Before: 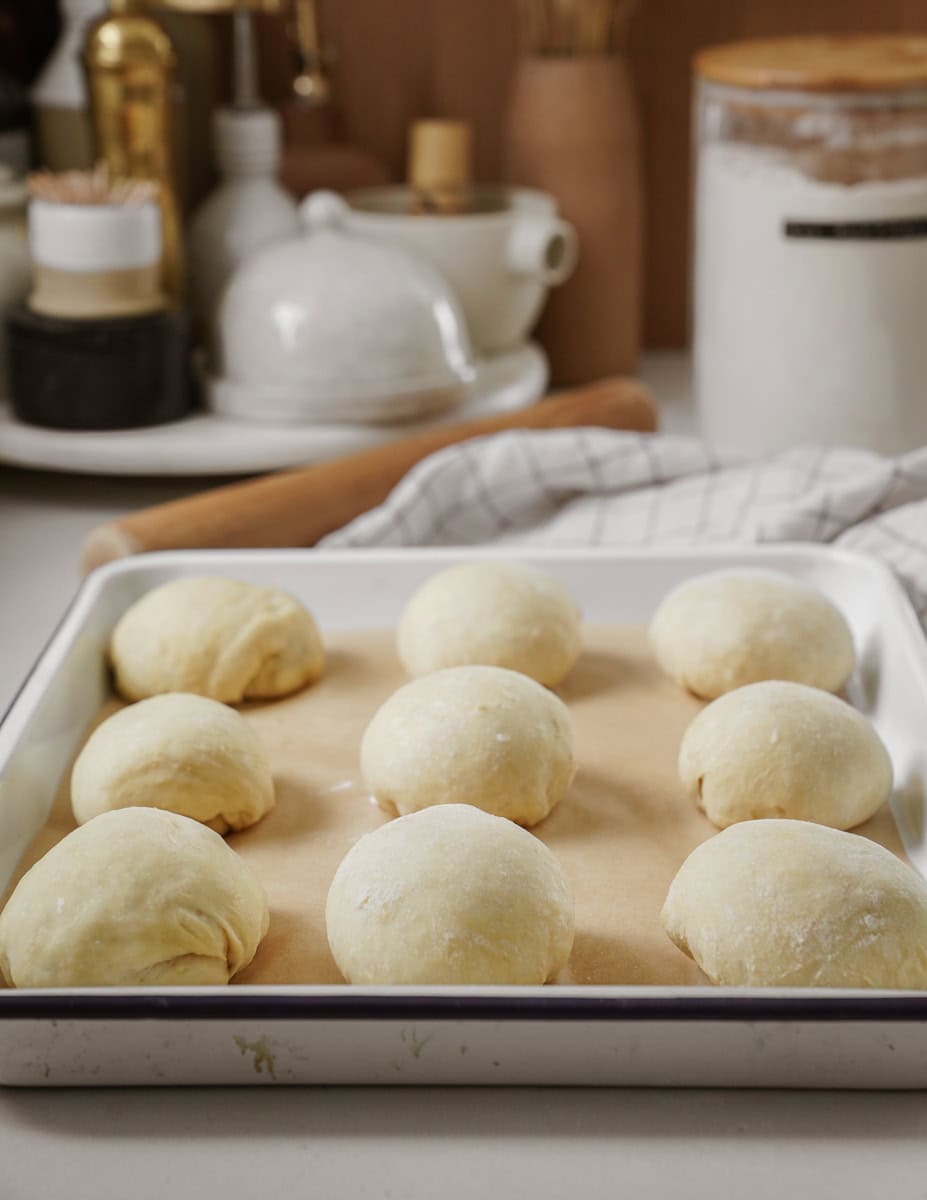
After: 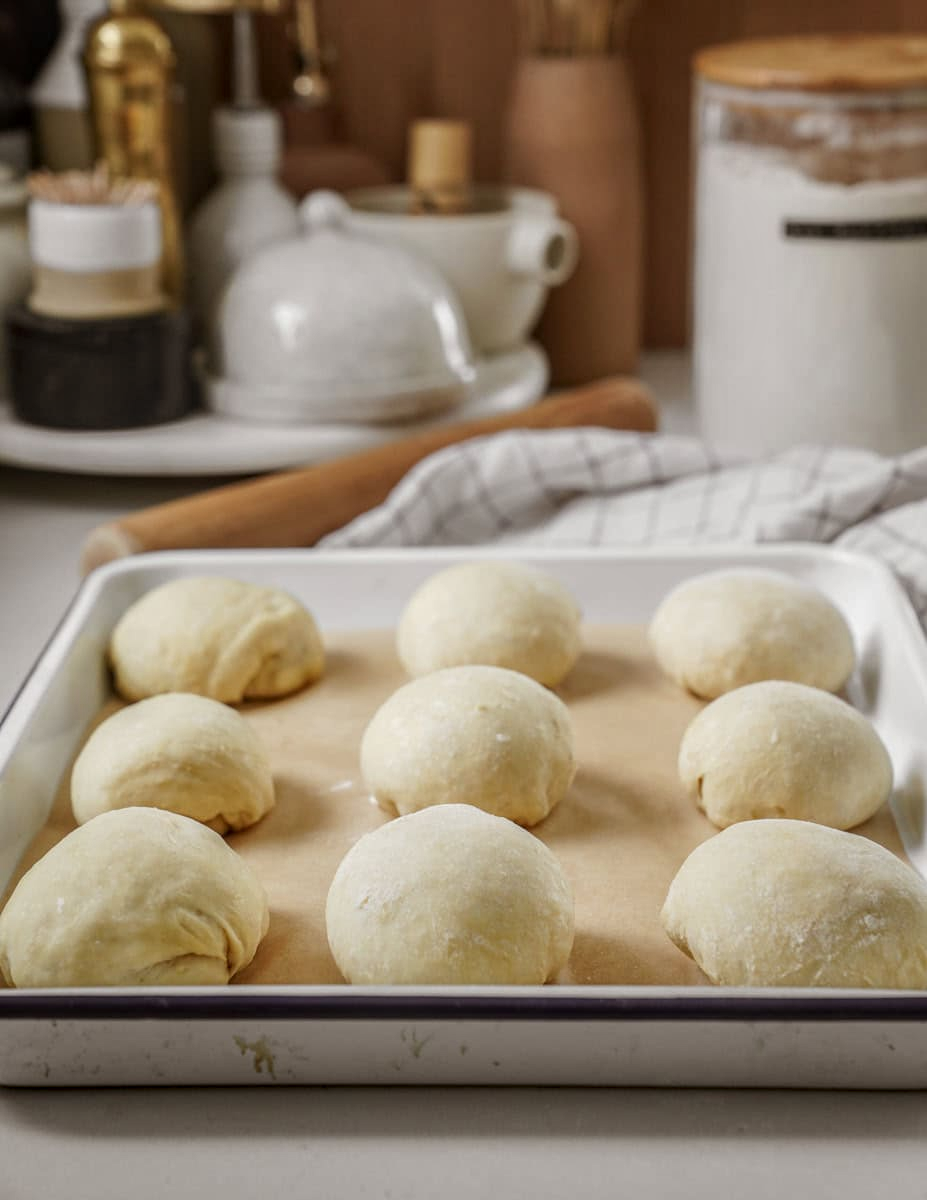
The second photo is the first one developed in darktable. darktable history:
local contrast: highlights 0%, shadows 0%, detail 133%
